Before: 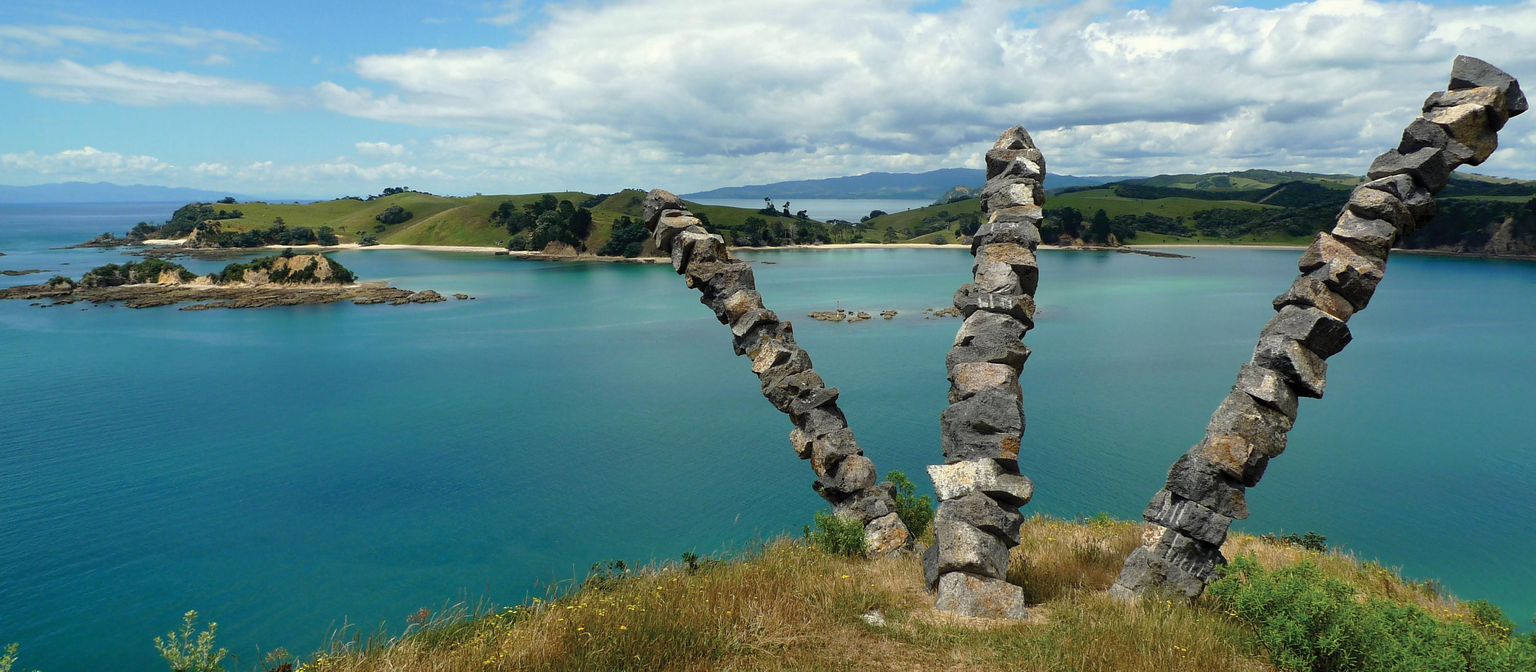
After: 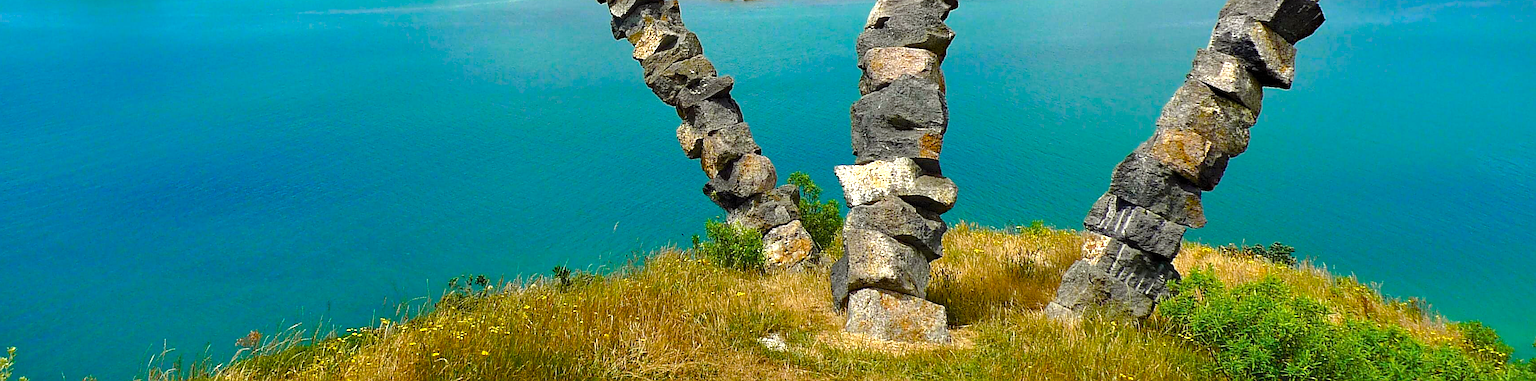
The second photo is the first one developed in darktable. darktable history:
vignetting: fall-off start 97.89%, fall-off radius 99.07%, width/height ratio 1.366
sharpen: on, module defaults
crop and rotate: left 13.229%, top 47.92%, bottom 2.816%
levels: white 99.91%
haze removal: compatibility mode true, adaptive false
exposure: exposure 0.647 EV, compensate highlight preservation false
color balance rgb: perceptual saturation grading › global saturation 20.519%, perceptual saturation grading › highlights -19.753%, perceptual saturation grading › shadows 29.65%, global vibrance 41.056%
